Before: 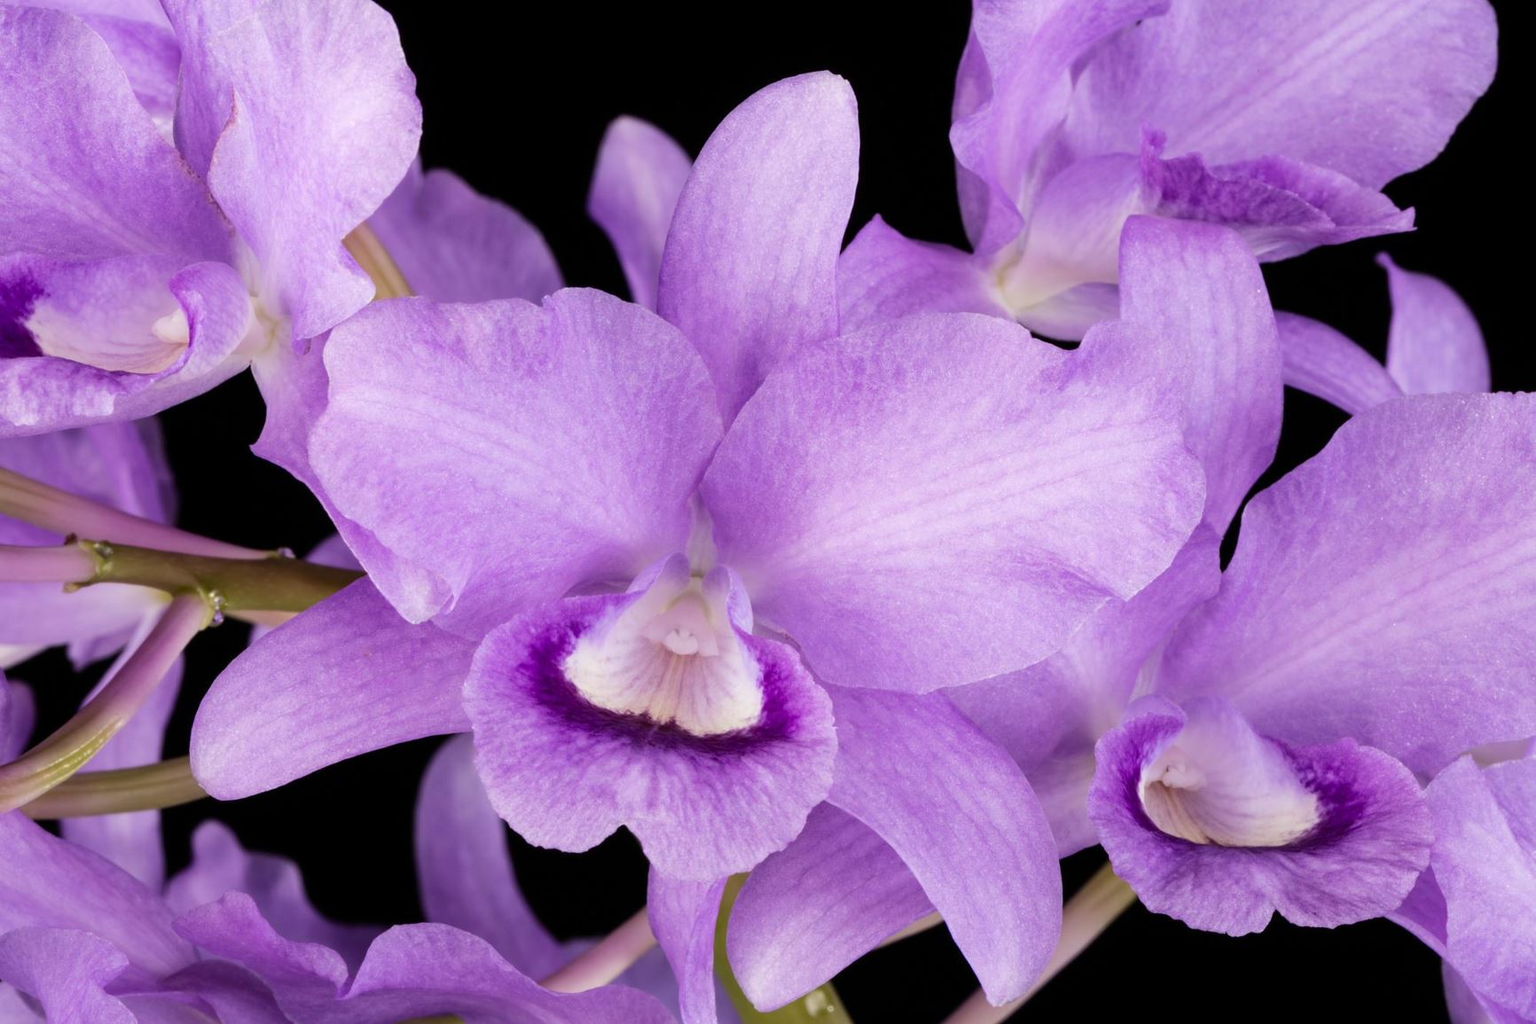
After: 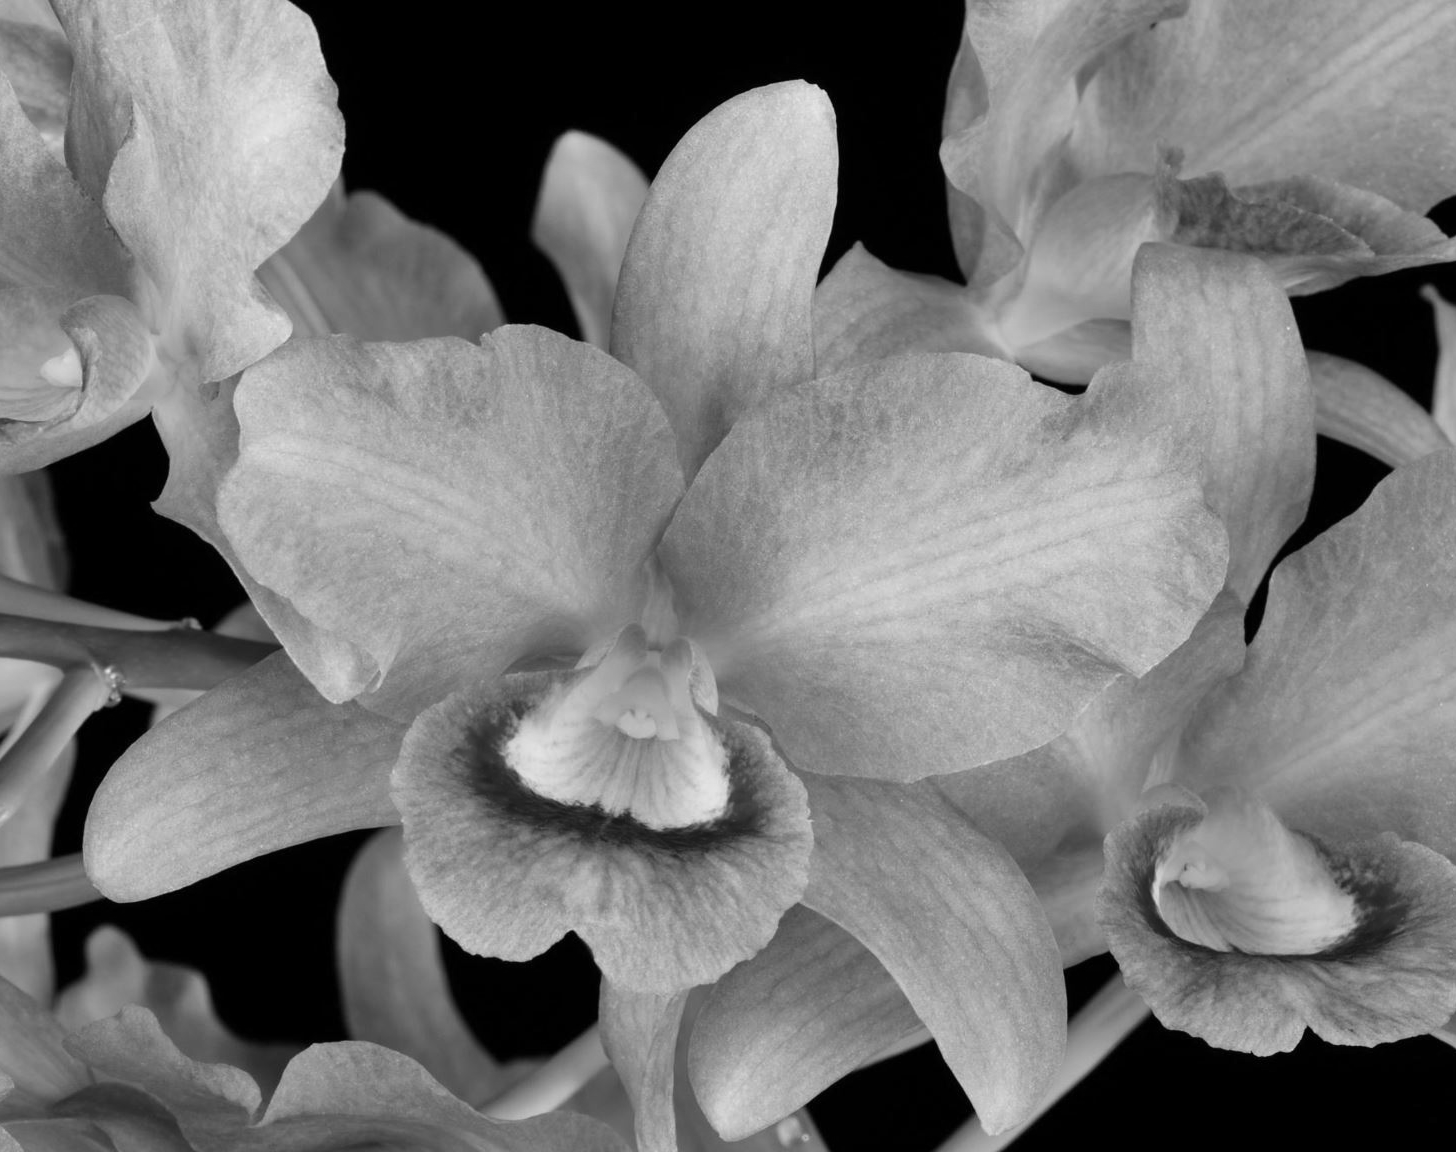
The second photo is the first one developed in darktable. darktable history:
shadows and highlights: highlights color adjustment 0%, low approximation 0.01, soften with gaussian
crop: left 7.598%, right 7.873%
monochrome: on, module defaults
color calibration: illuminant as shot in camera, x 0.358, y 0.373, temperature 4628.91 K
